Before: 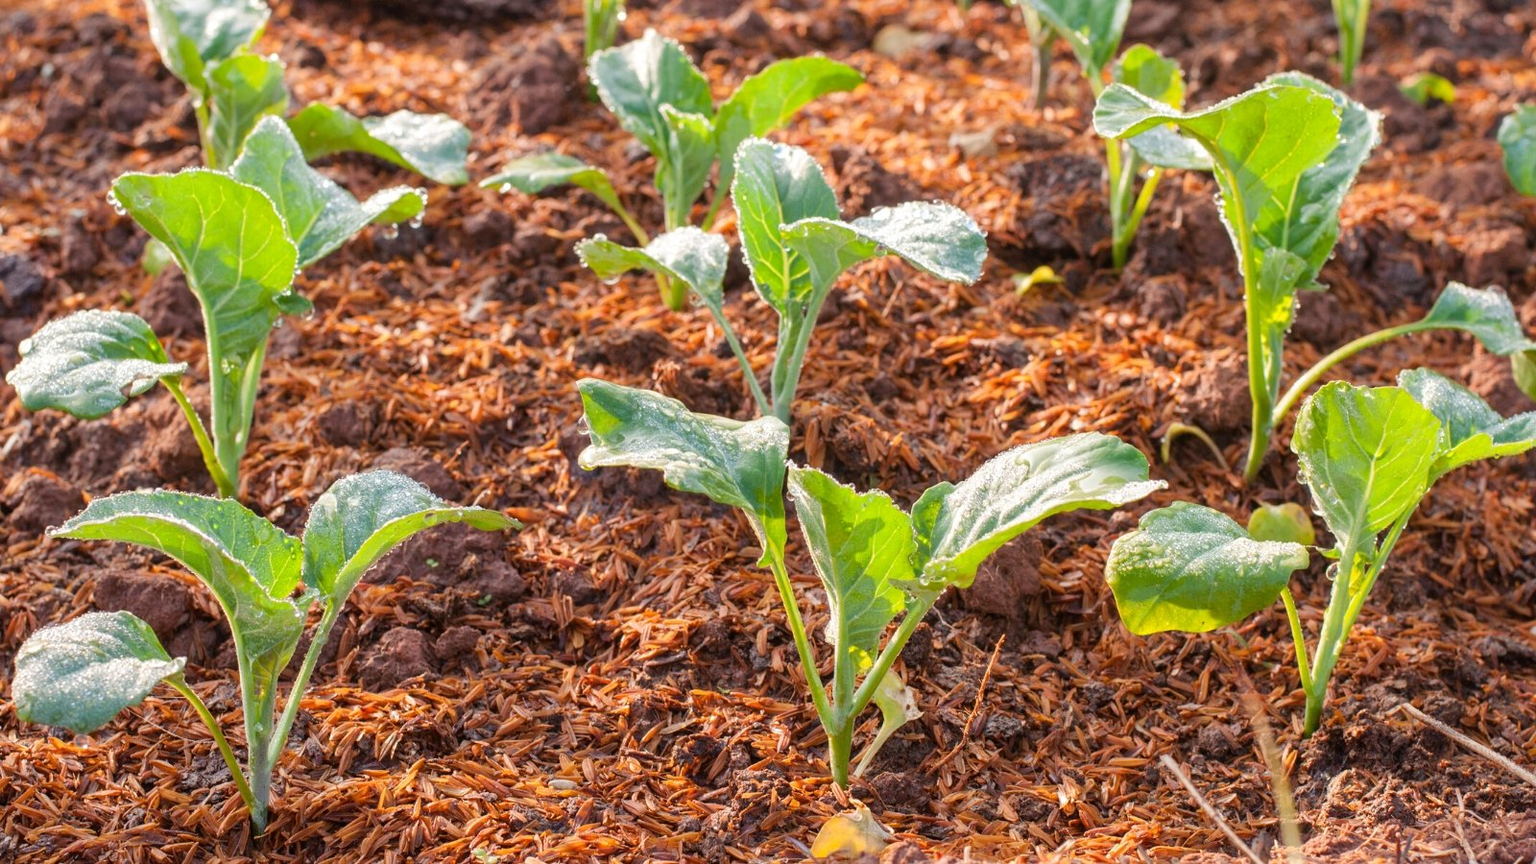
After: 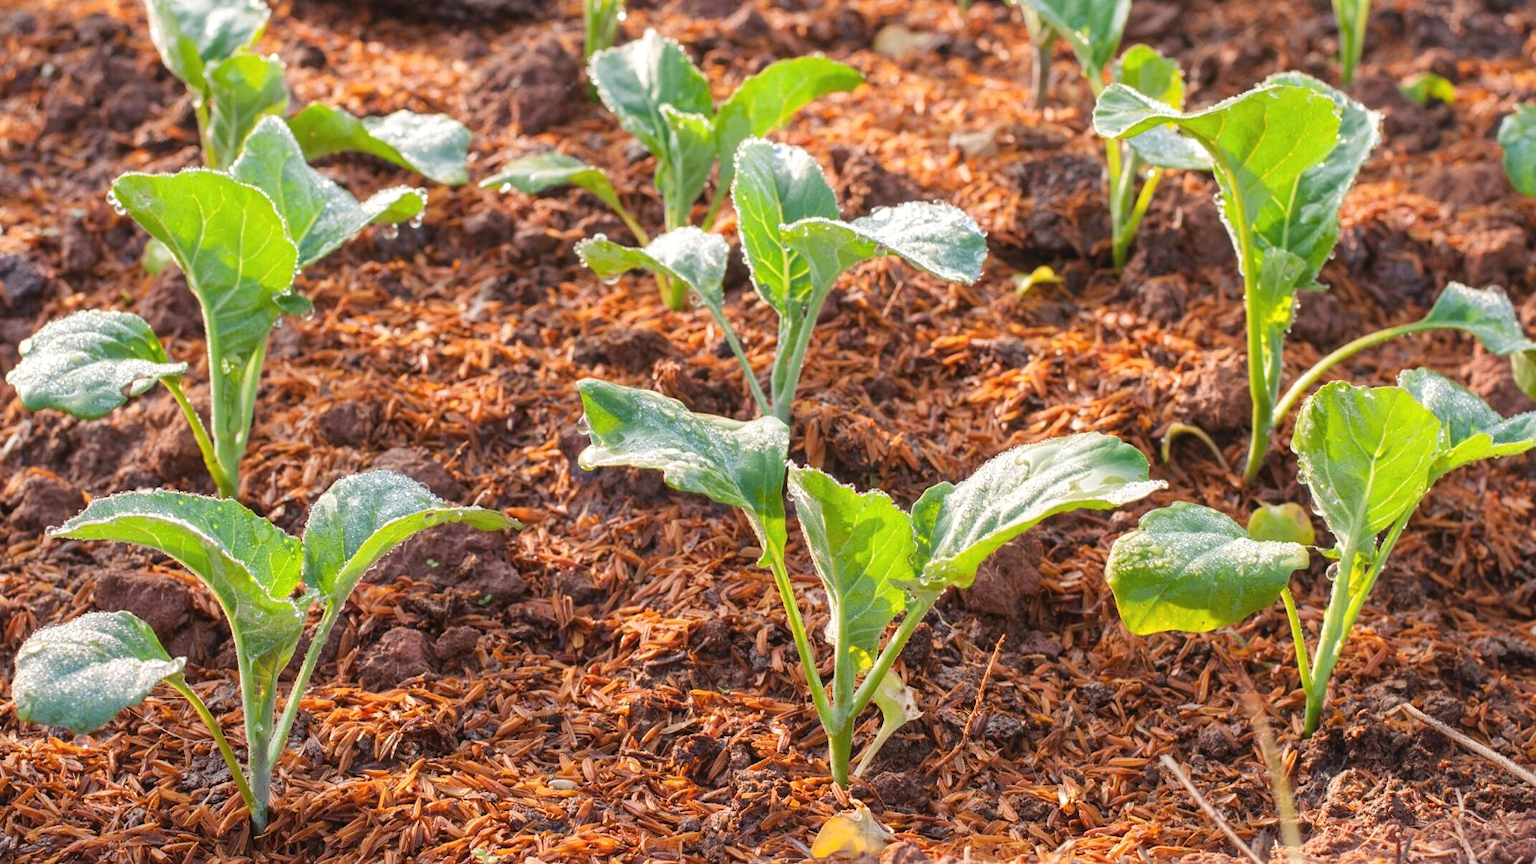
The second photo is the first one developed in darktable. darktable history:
exposure: black level correction -0.003, exposure 0.04 EV, compensate highlight preservation false
